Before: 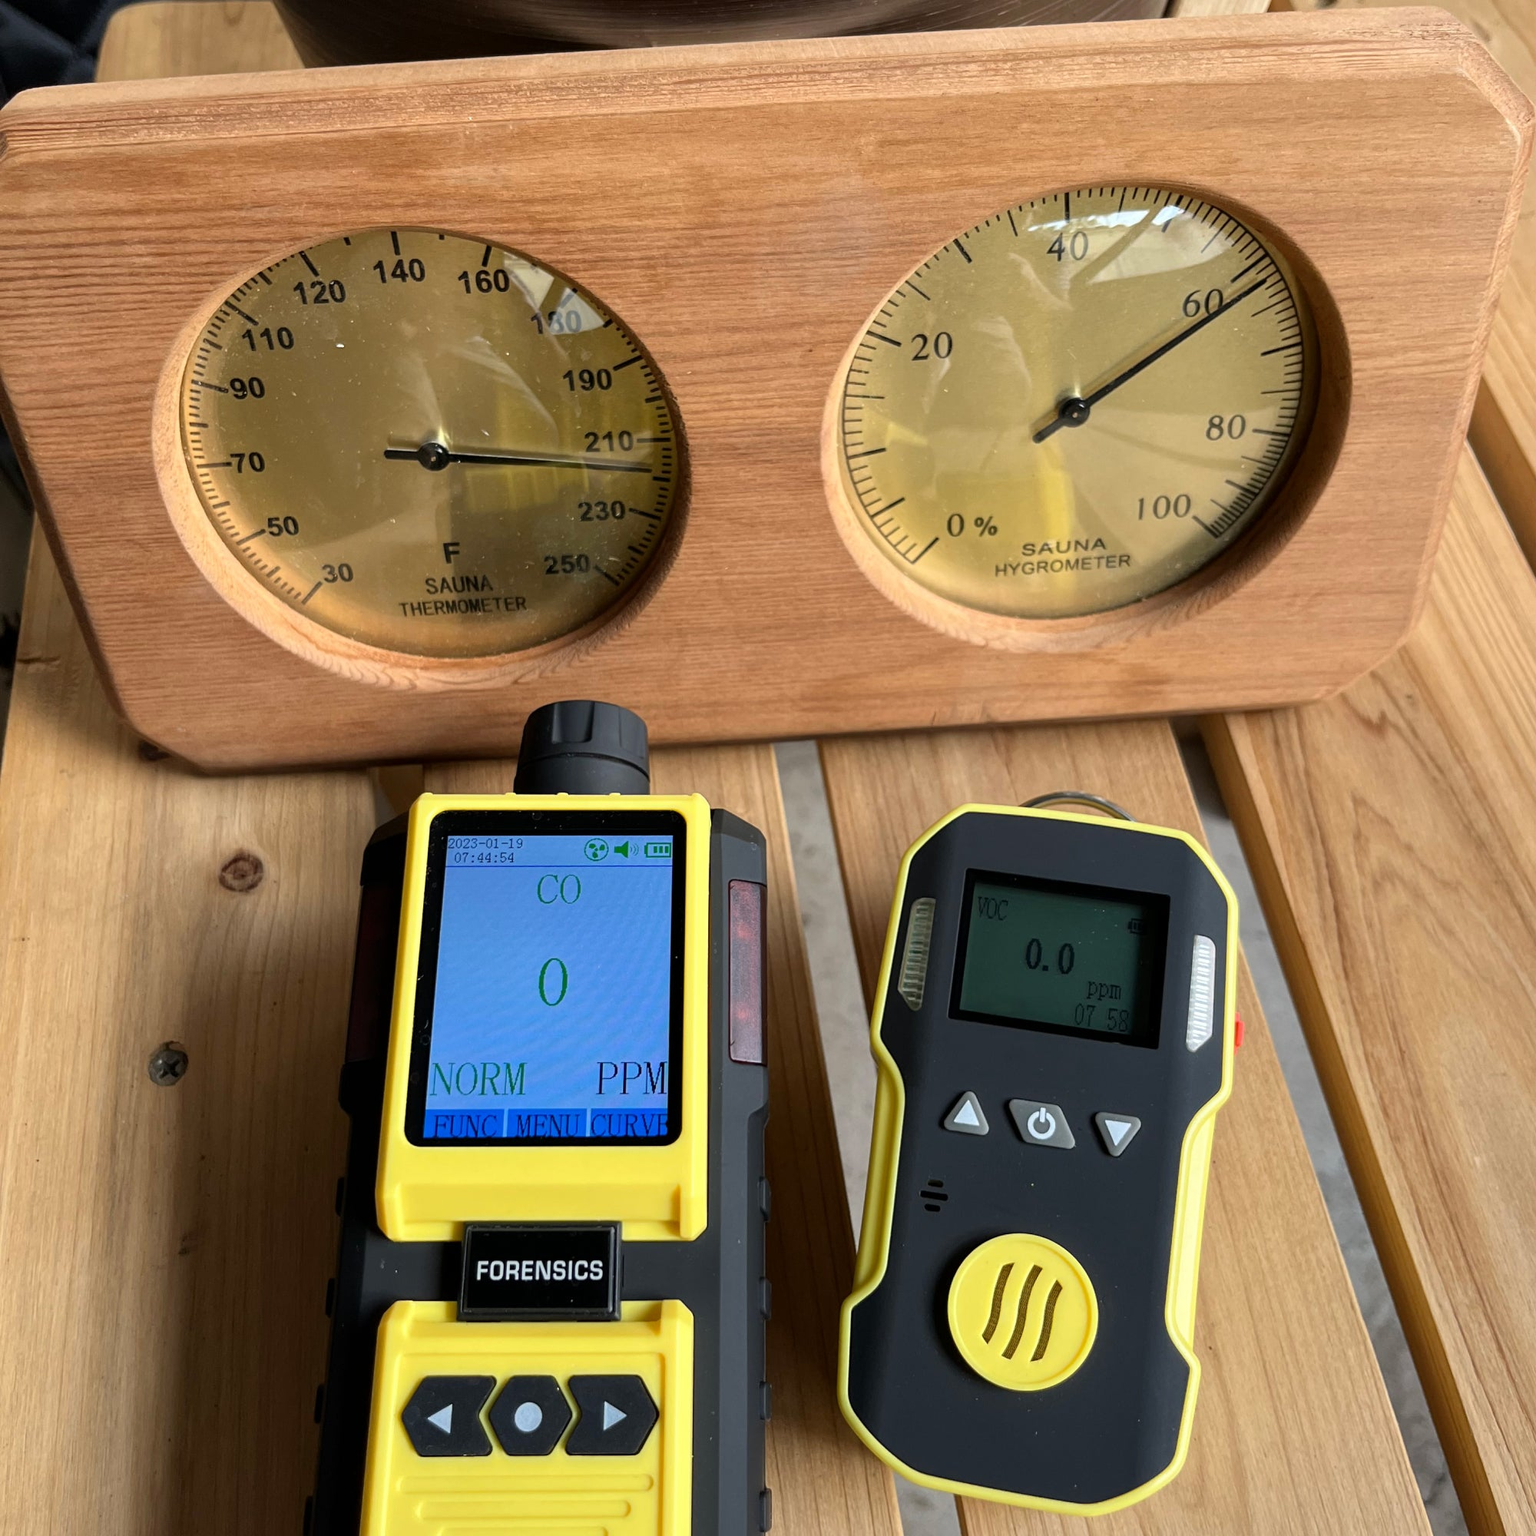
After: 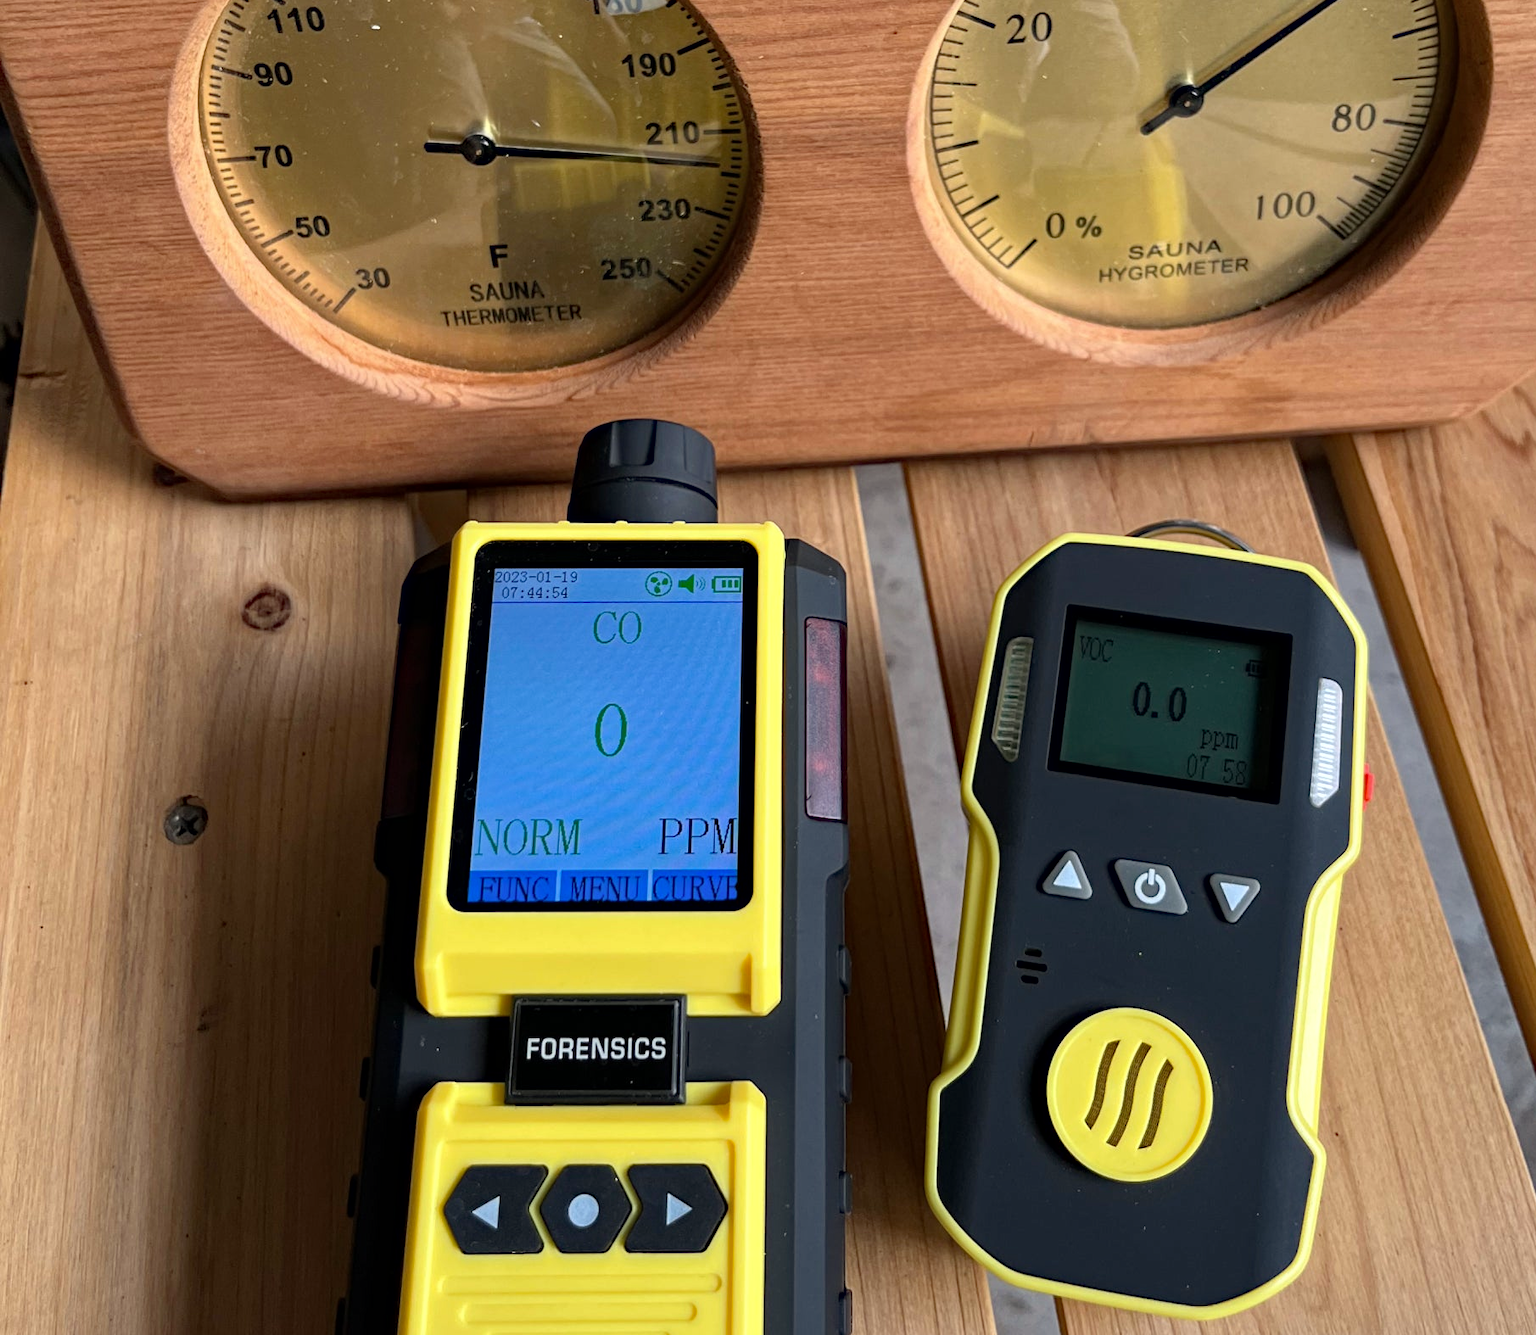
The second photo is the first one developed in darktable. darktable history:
haze removal: strength 0.29, distance 0.25, compatibility mode true, adaptive false
contrast brightness saturation: saturation -0.05
crop: top 20.916%, right 9.437%, bottom 0.316%
